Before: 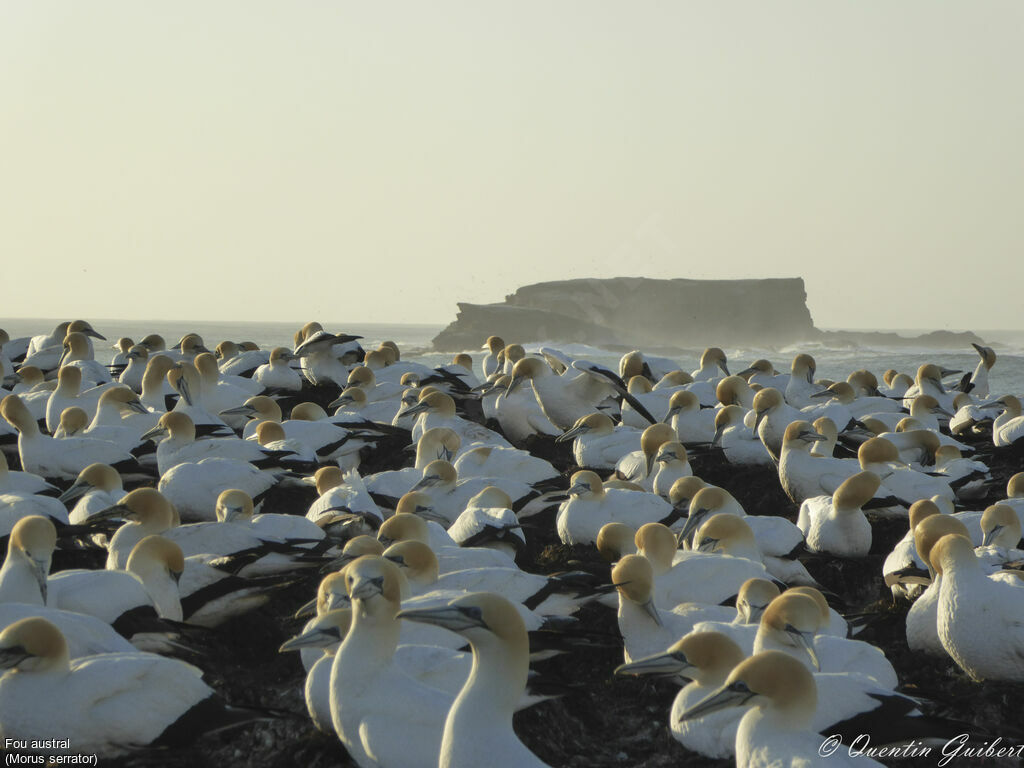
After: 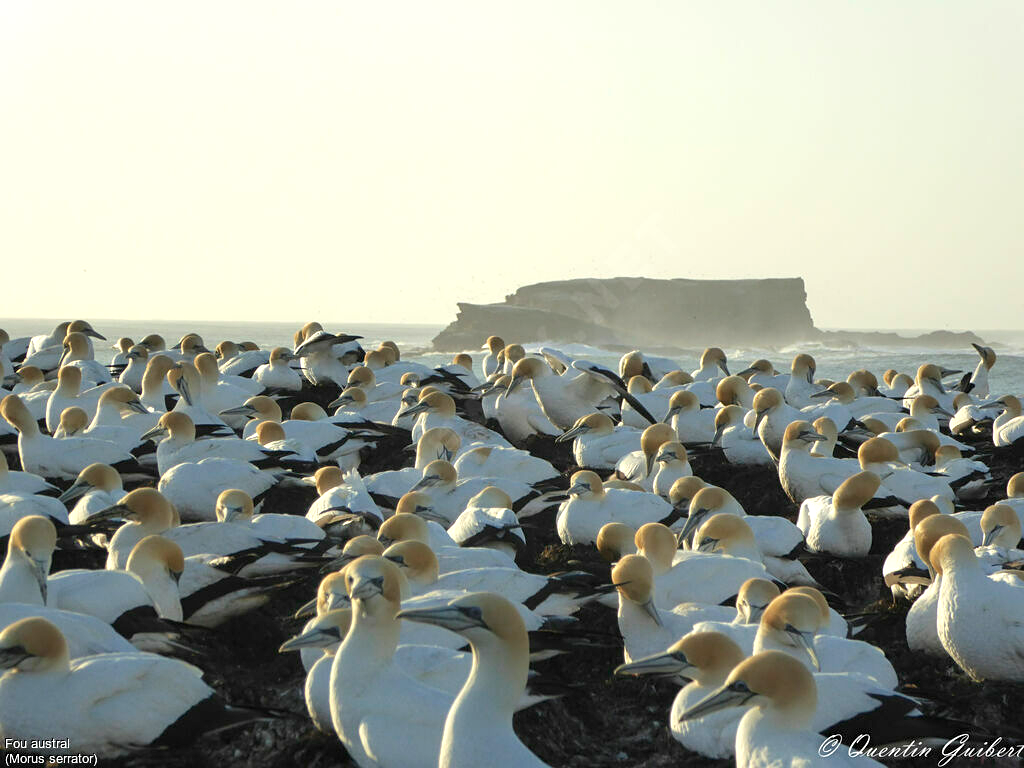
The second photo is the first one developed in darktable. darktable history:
sharpen: amount 0.208
exposure: black level correction 0.001, exposure 0.498 EV, compensate exposure bias true, compensate highlight preservation false
